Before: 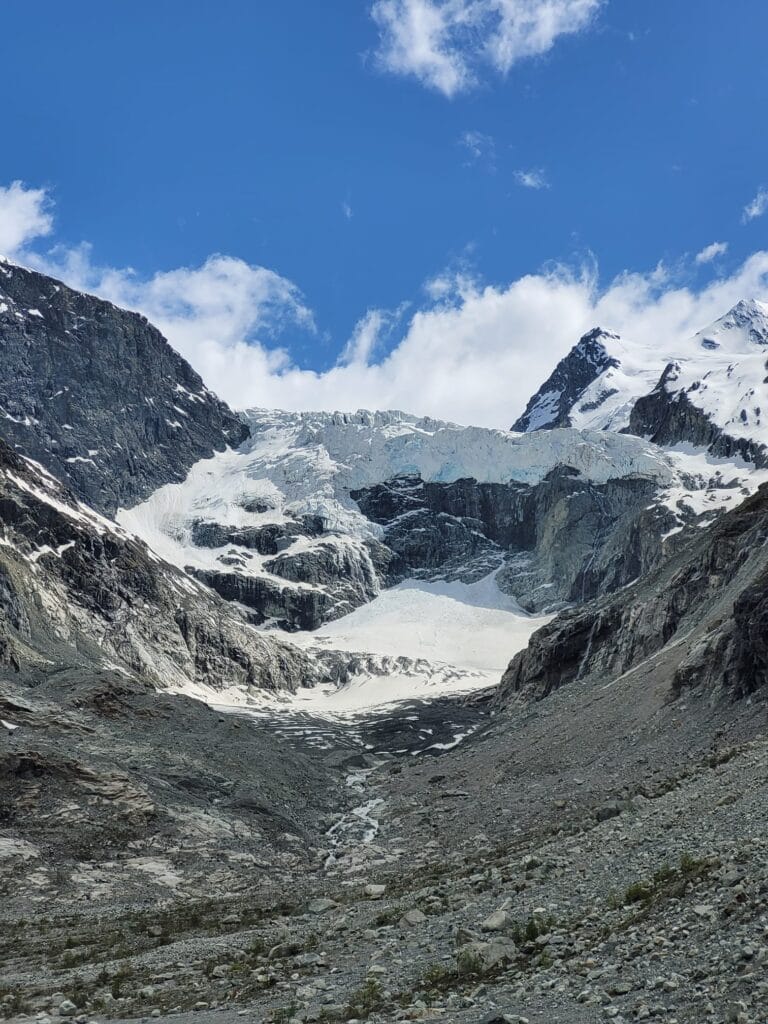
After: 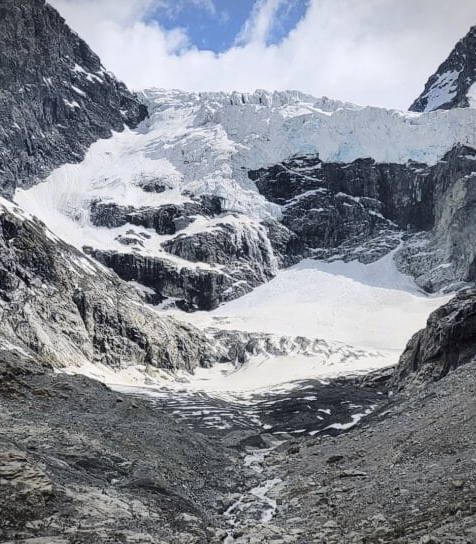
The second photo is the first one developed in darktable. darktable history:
crop: left 13.312%, top 31.28%, right 24.627%, bottom 15.582%
tone curve: curves: ch0 [(0, 0) (0.239, 0.248) (0.508, 0.606) (0.828, 0.878) (1, 1)]; ch1 [(0, 0) (0.401, 0.42) (0.45, 0.464) (0.492, 0.498) (0.511, 0.507) (0.561, 0.549) (0.688, 0.726) (1, 1)]; ch2 [(0, 0) (0.411, 0.433) (0.5, 0.504) (0.545, 0.574) (1, 1)], color space Lab, independent channels, preserve colors none
white balance: red 1.004, blue 1.024
vignetting: fall-off start 91.19%
